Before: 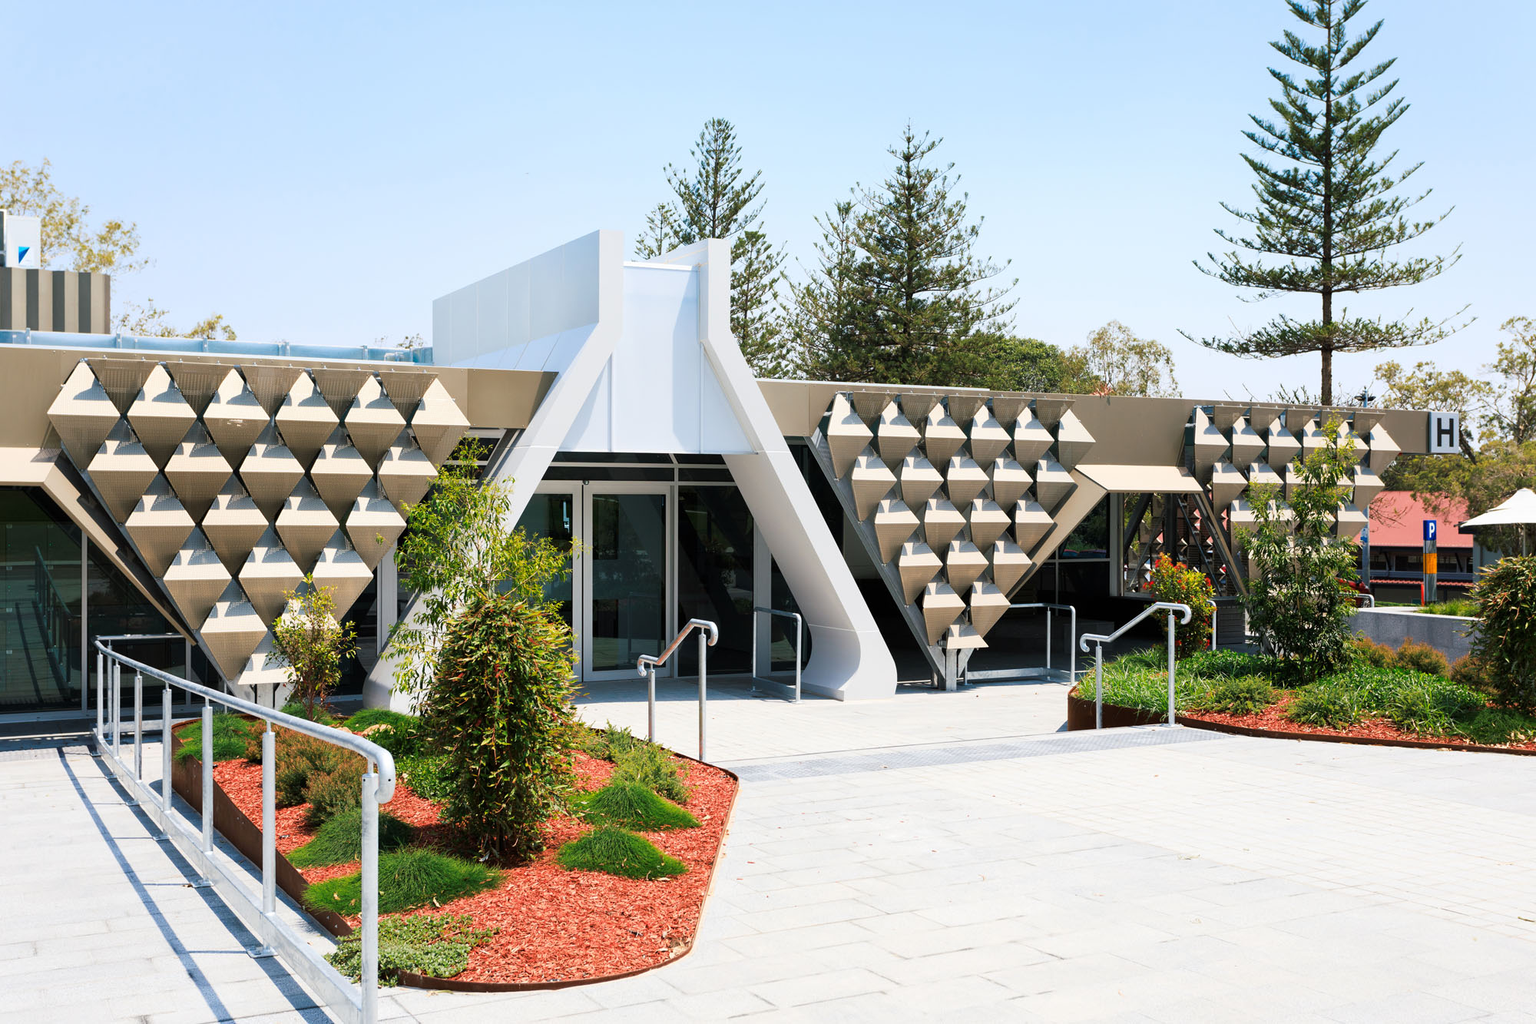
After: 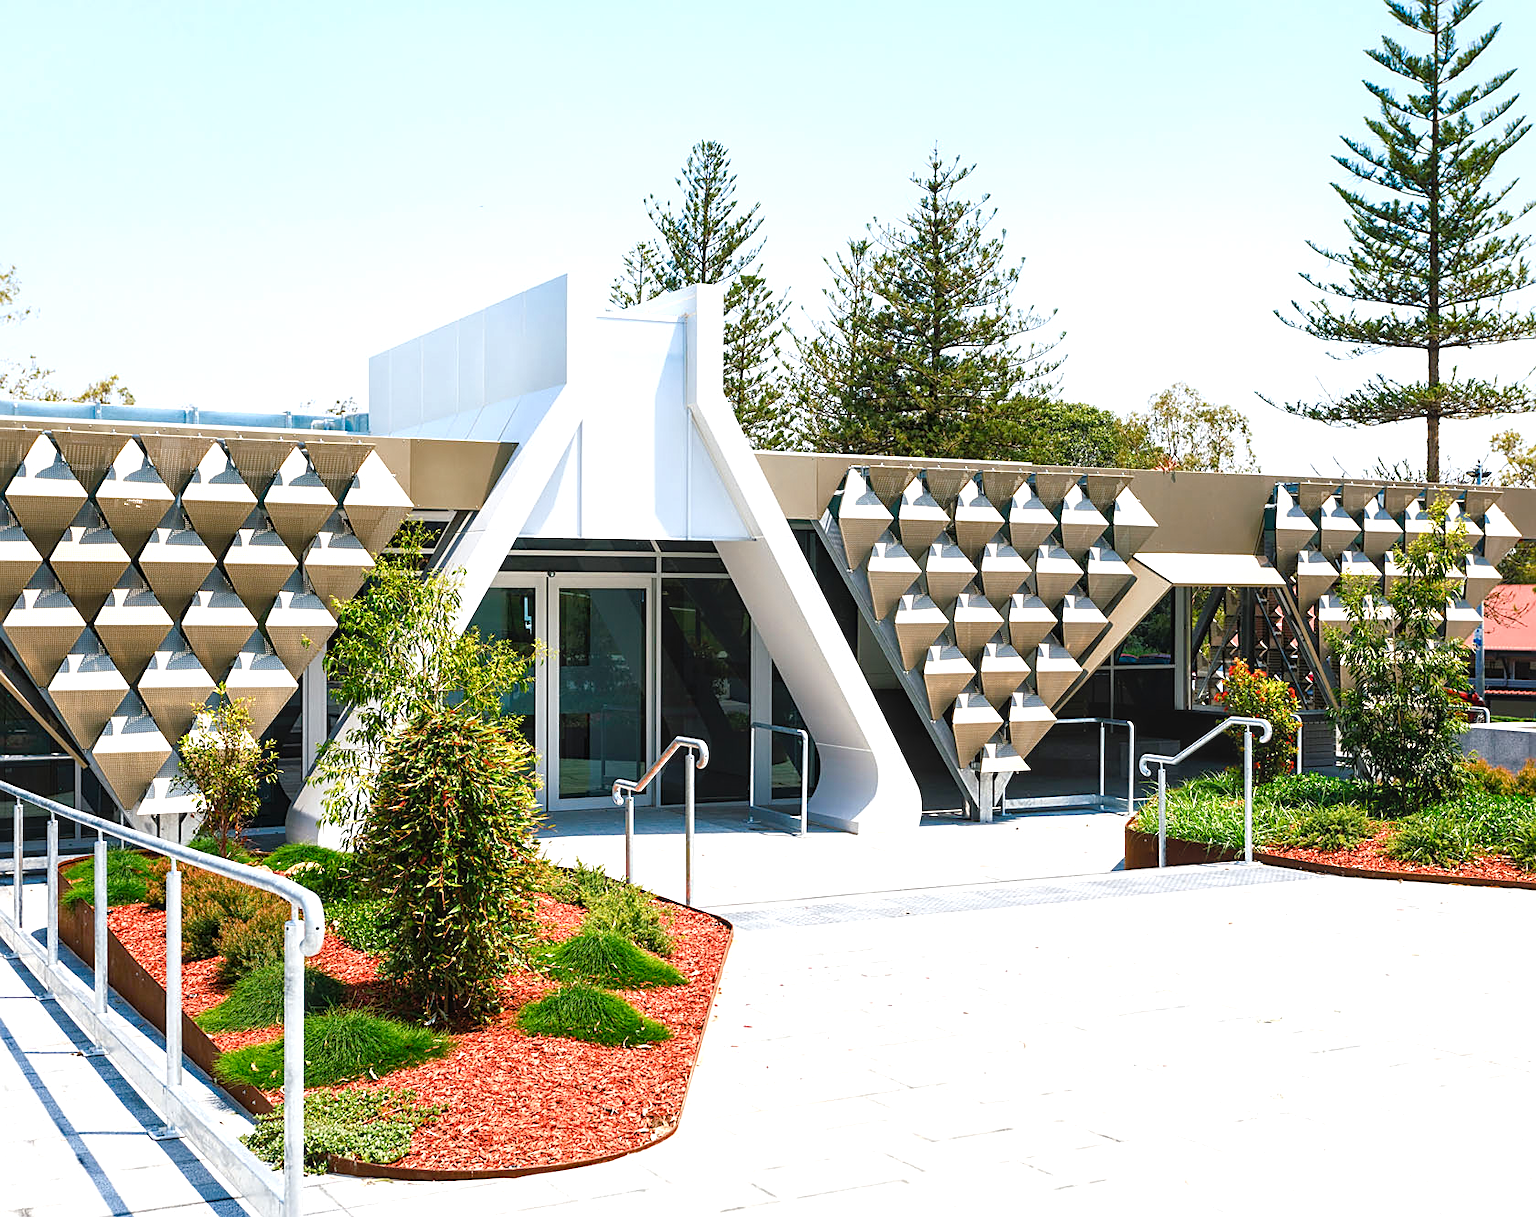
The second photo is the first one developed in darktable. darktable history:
sharpen: on, module defaults
crop: left 8.026%, right 7.374%
local contrast: on, module defaults
color balance rgb: perceptual saturation grading › global saturation 25%, perceptual saturation grading › highlights -50%, perceptual saturation grading › shadows 30%, perceptual brilliance grading › global brilliance 12%, global vibrance 20%
tone equalizer: on, module defaults
